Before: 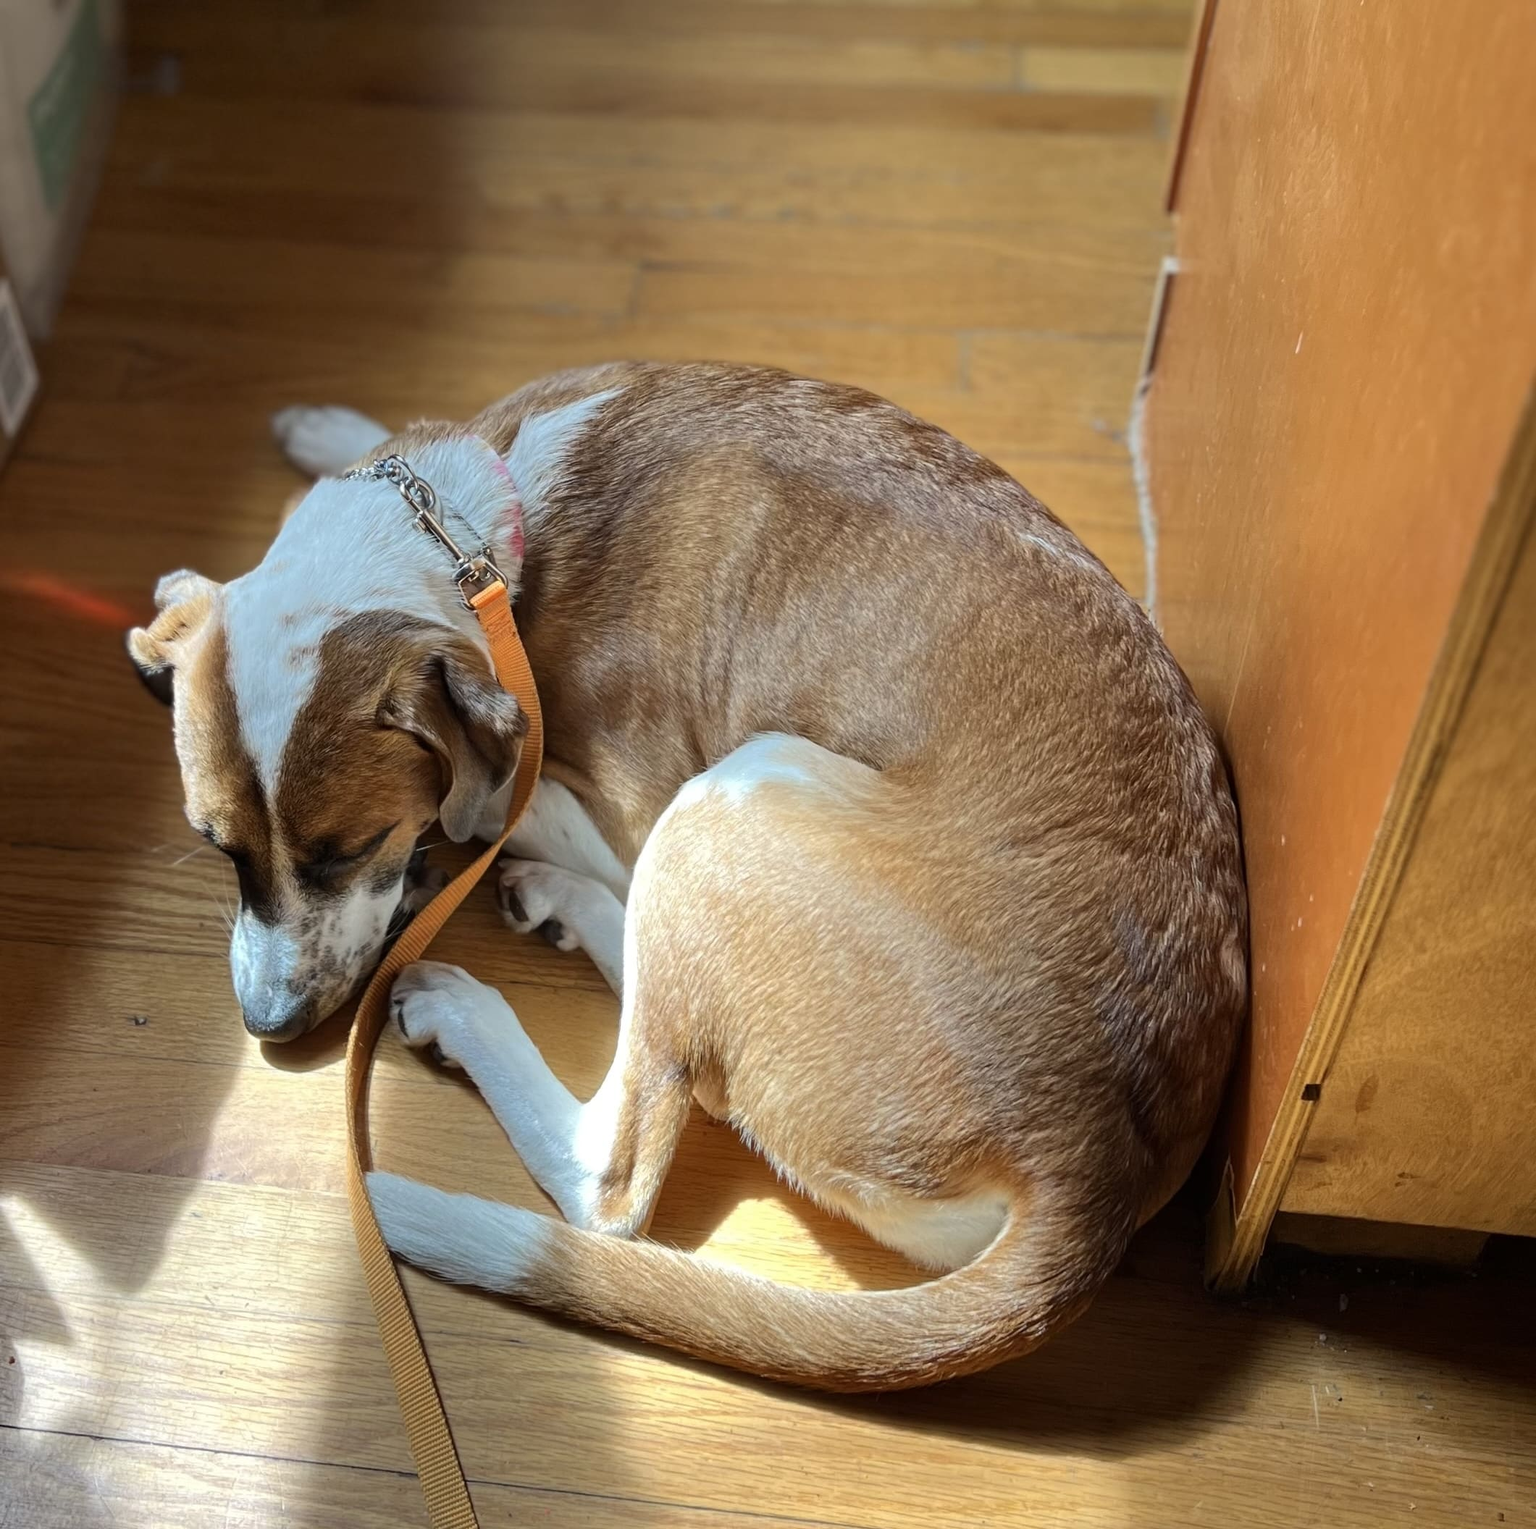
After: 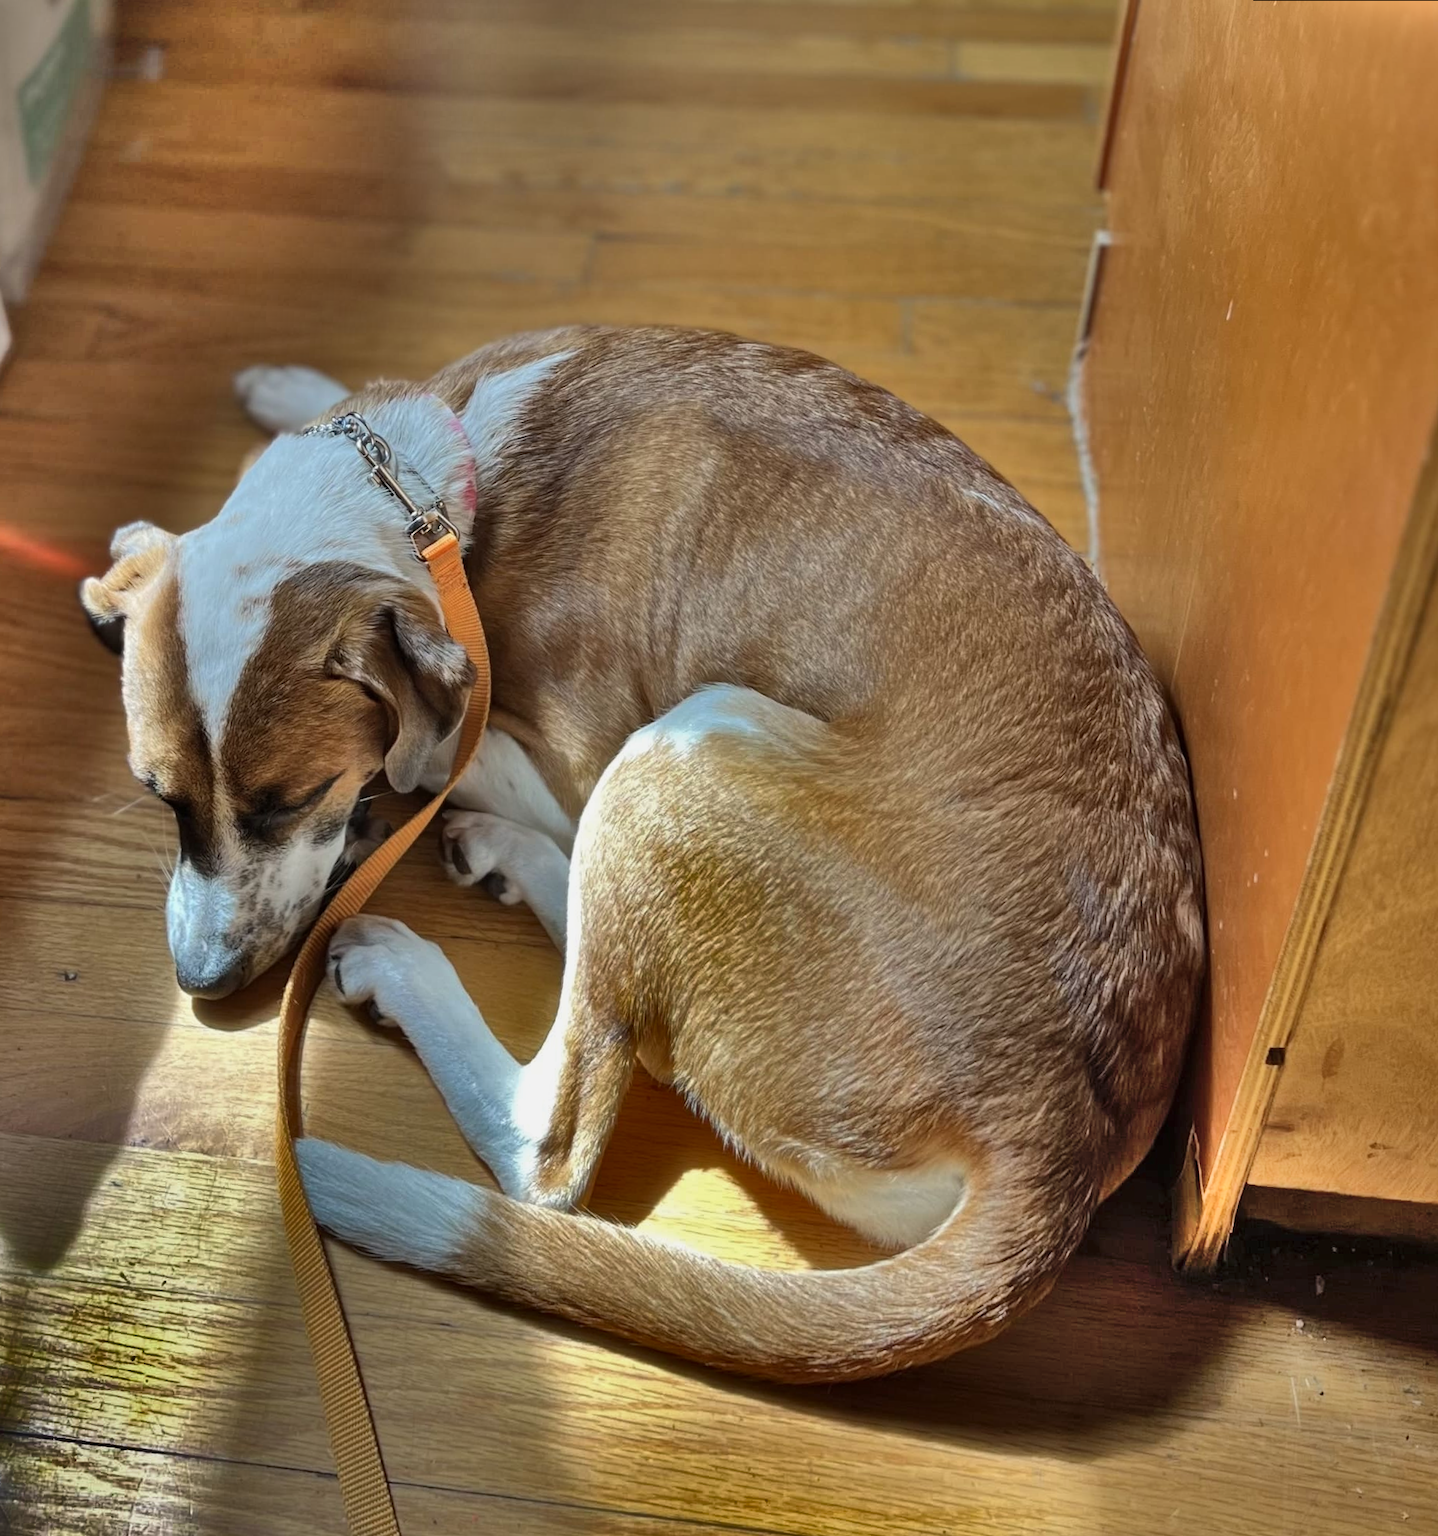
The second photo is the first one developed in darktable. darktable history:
shadows and highlights: radius 123.98, shadows 100, white point adjustment -3, highlights -100, highlights color adjustment 89.84%, soften with gaussian
rotate and perspective: rotation 0.215°, lens shift (vertical) -0.139, crop left 0.069, crop right 0.939, crop top 0.002, crop bottom 0.996
